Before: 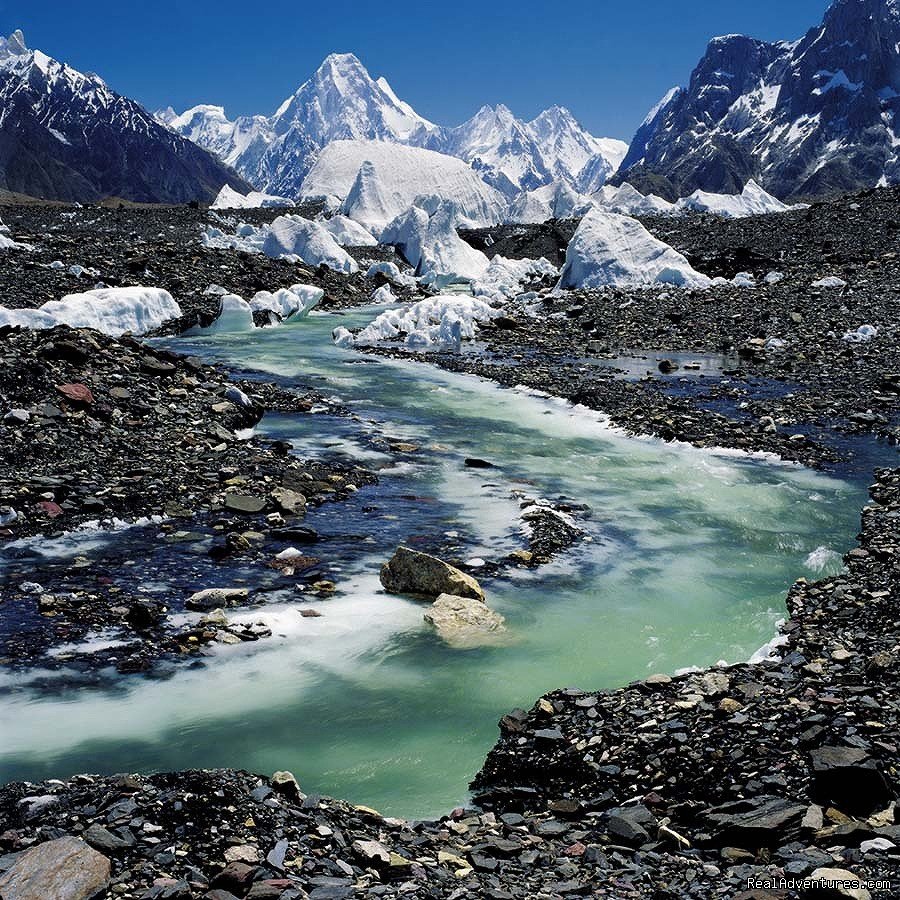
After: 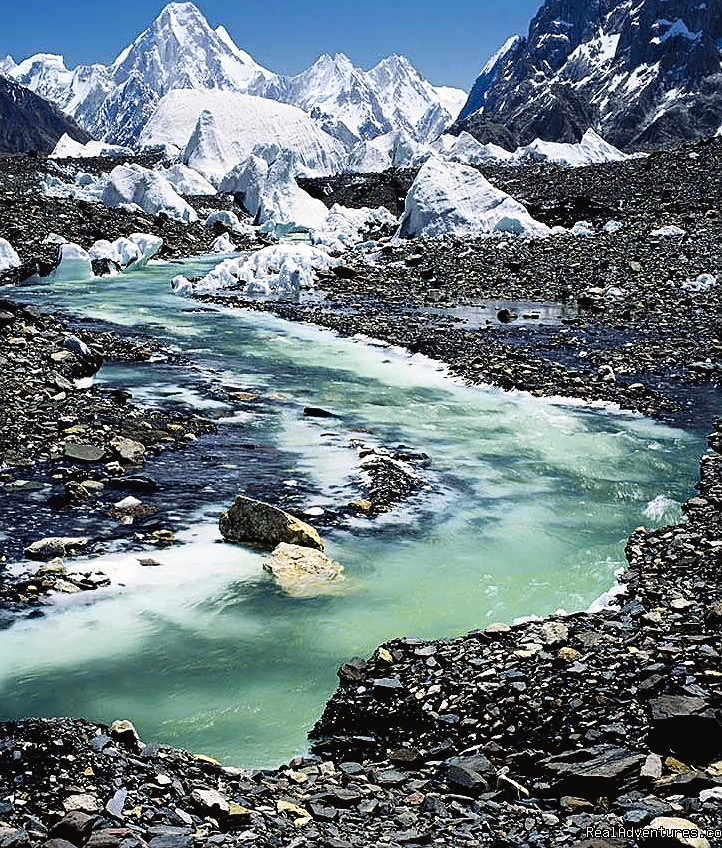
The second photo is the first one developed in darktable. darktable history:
sharpen: on, module defaults
crop and rotate: left 17.959%, top 5.771%, right 1.742%
tone curve: curves: ch0 [(0, 0.024) (0.049, 0.038) (0.176, 0.162) (0.311, 0.337) (0.416, 0.471) (0.565, 0.658) (0.817, 0.911) (1, 1)]; ch1 [(0, 0) (0.339, 0.358) (0.445, 0.439) (0.476, 0.47) (0.504, 0.504) (0.53, 0.511) (0.557, 0.558) (0.627, 0.664) (0.728, 0.786) (1, 1)]; ch2 [(0, 0) (0.327, 0.324) (0.417, 0.44) (0.46, 0.453) (0.502, 0.504) (0.526, 0.52) (0.549, 0.561) (0.619, 0.657) (0.76, 0.765) (1, 1)], color space Lab, independent channels, preserve colors none
